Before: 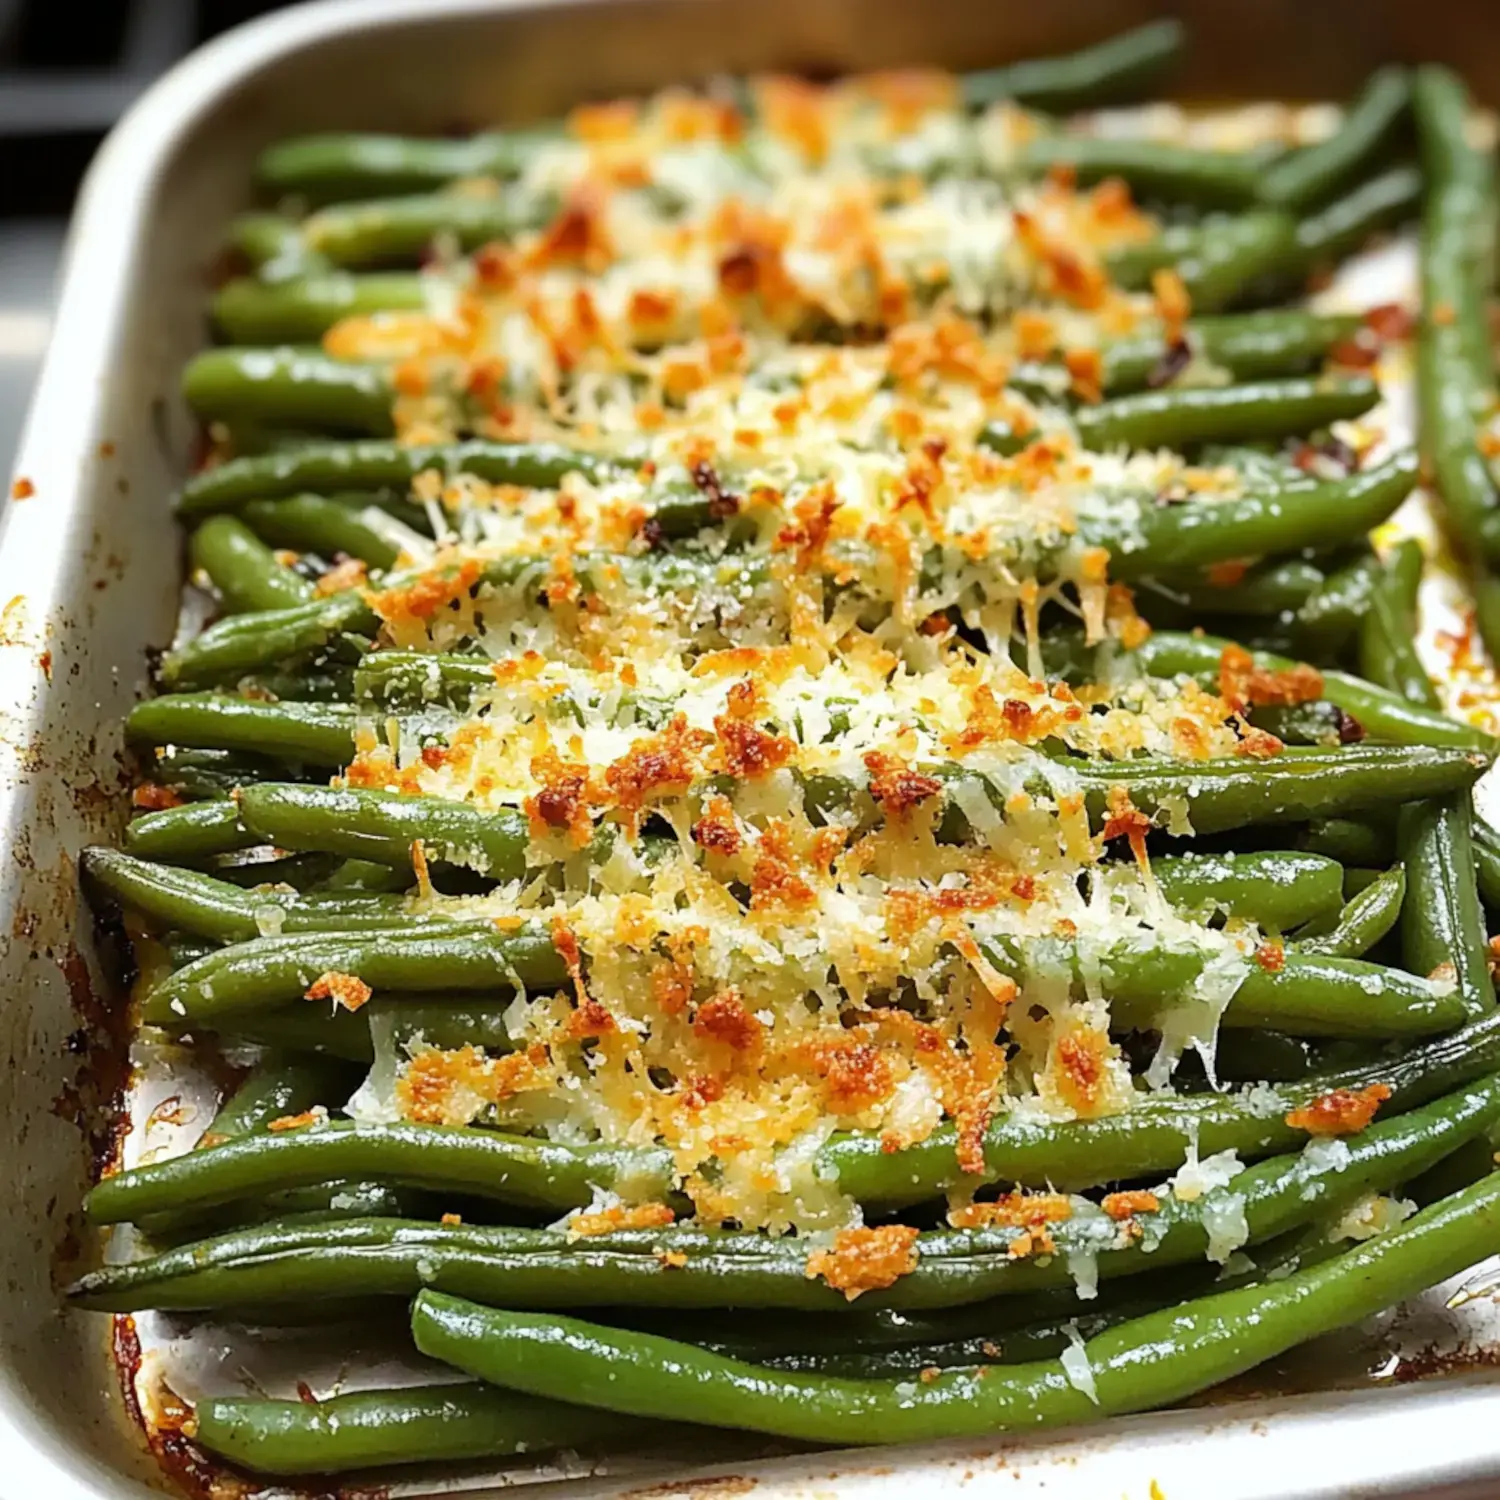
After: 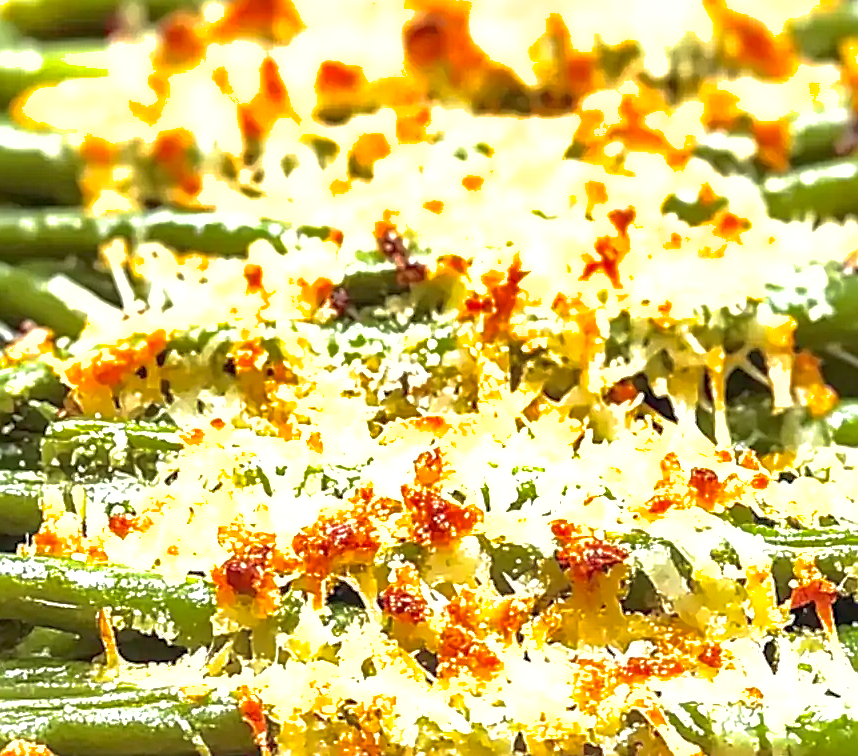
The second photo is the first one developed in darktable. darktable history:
crop: left 20.932%, top 15.471%, right 21.848%, bottom 34.081%
exposure: black level correction 0, exposure 1.1 EV, compensate exposure bias true, compensate highlight preservation false
local contrast: detail 130%
sharpen: amount 0.6
shadows and highlights: on, module defaults
